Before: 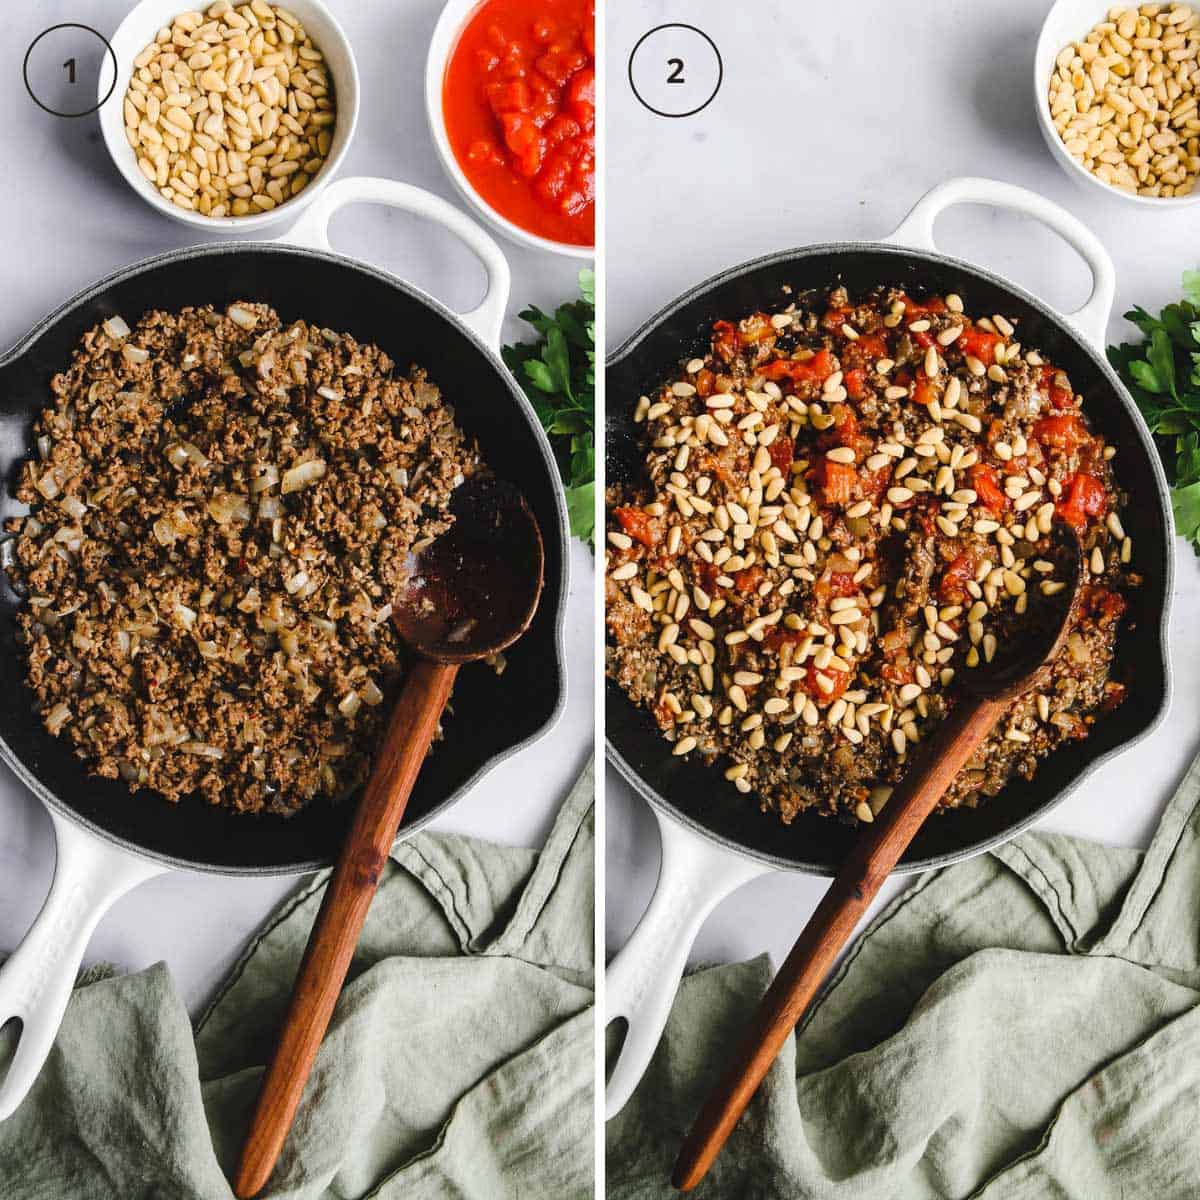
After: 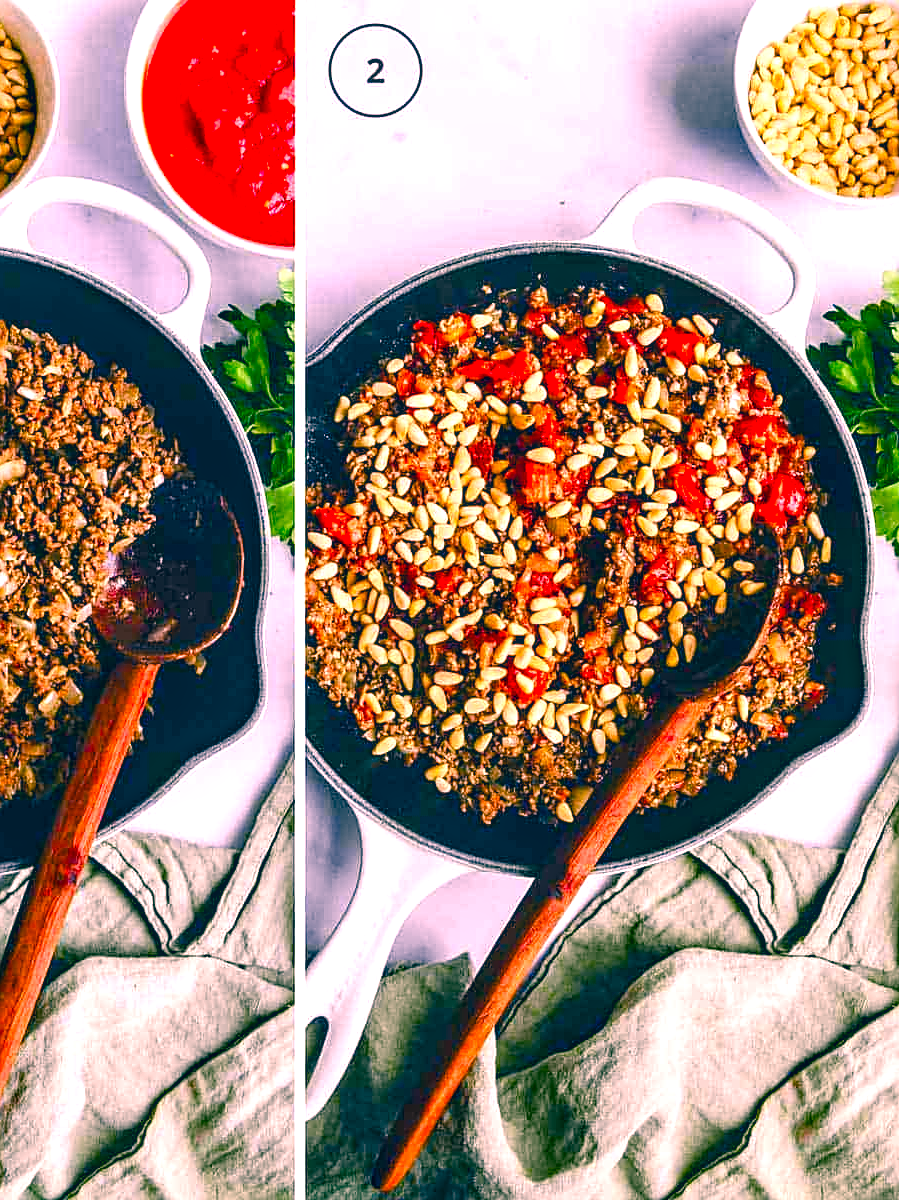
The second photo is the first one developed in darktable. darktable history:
crop and rotate: left 25.051%
local contrast: detail 130%
haze removal: compatibility mode true, adaptive false
color balance rgb: shadows lift › chroma 2.043%, shadows lift › hue 249.66°, perceptual saturation grading › global saturation 20%, perceptual saturation grading › highlights -25.859%, perceptual saturation grading › shadows 49.92%
color correction: highlights a* 16.36, highlights b* 0.257, shadows a* -14.96, shadows b* -13.98, saturation 1.53
sharpen: on, module defaults
exposure: exposure 0.635 EV, compensate highlight preservation false
contrast equalizer: y [[0.514, 0.573, 0.581, 0.508, 0.5, 0.5], [0.5 ×6], [0.5 ×6], [0 ×6], [0 ×6]], mix 0.306
